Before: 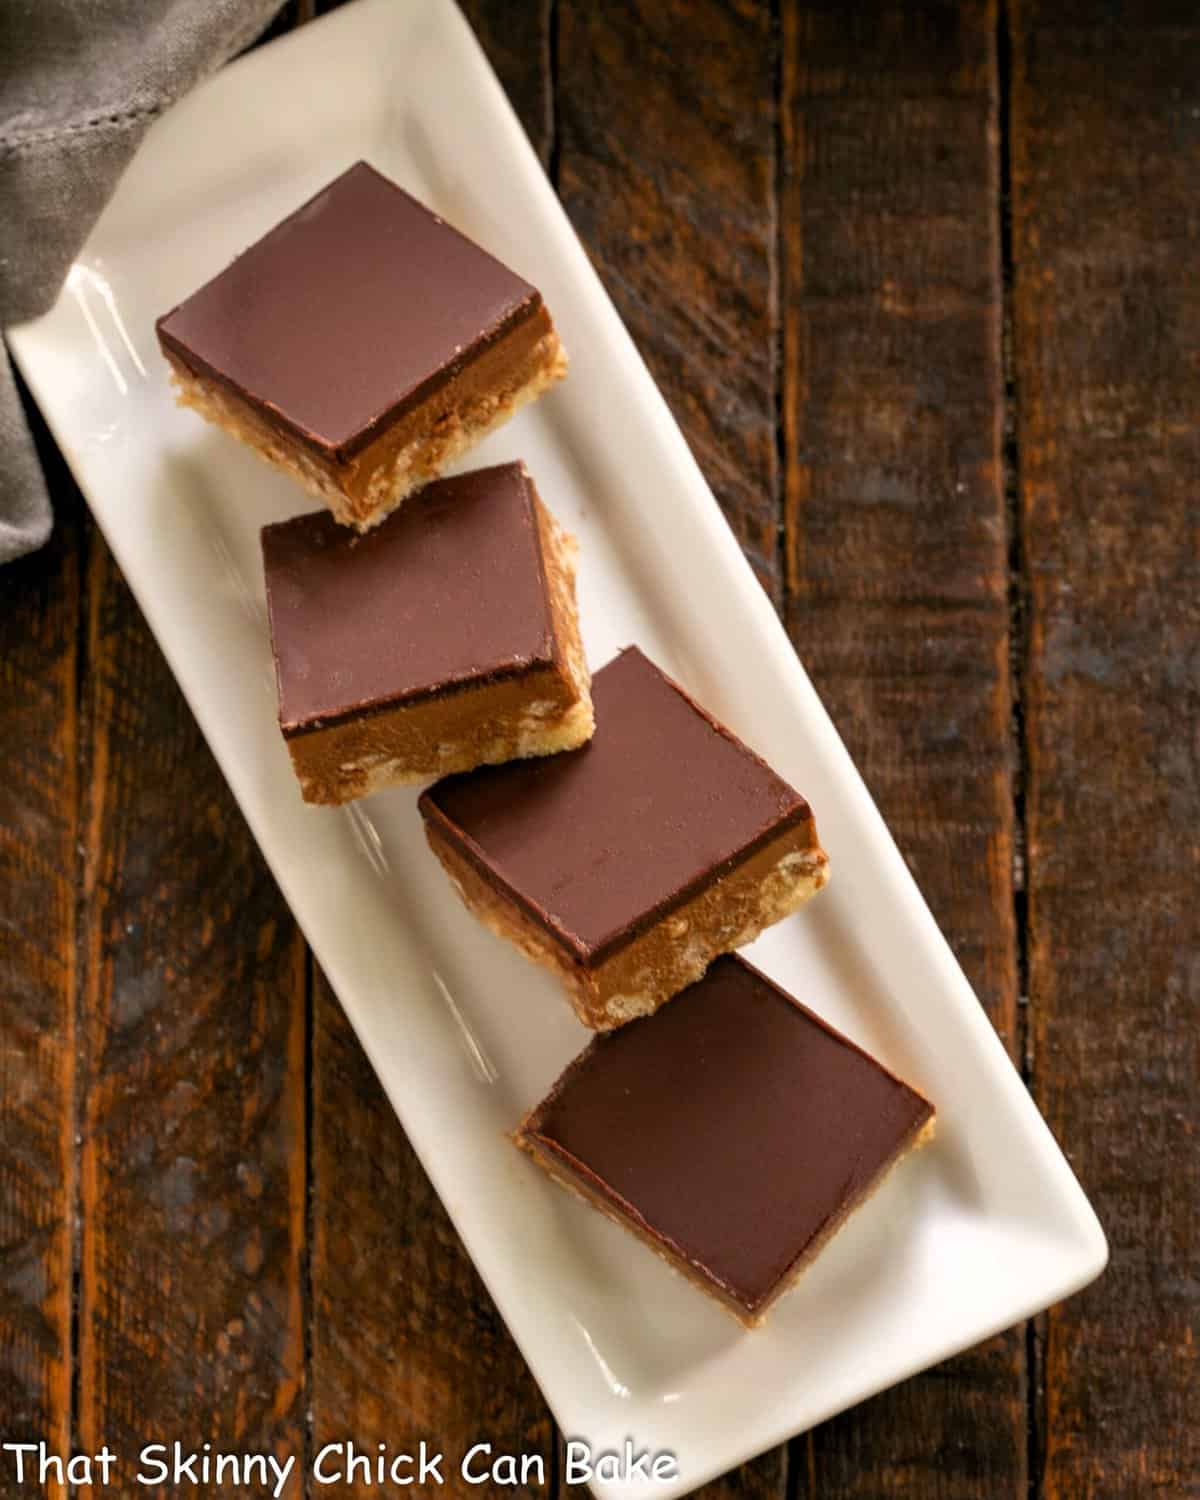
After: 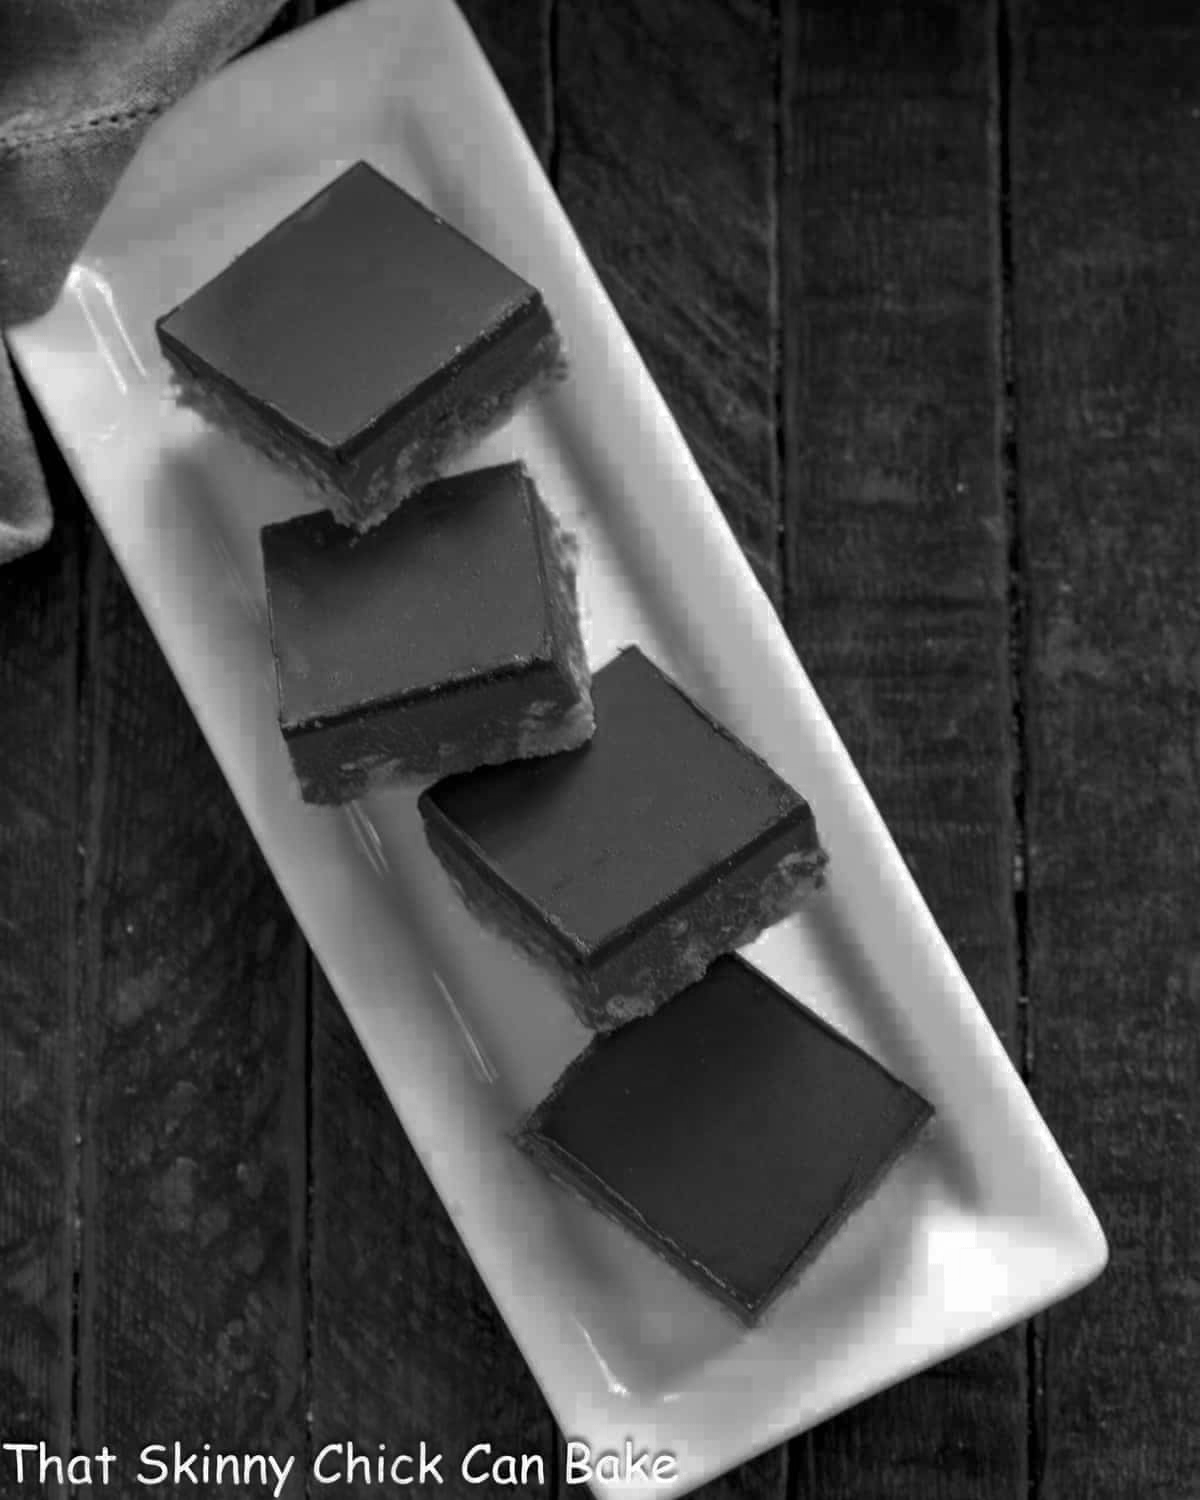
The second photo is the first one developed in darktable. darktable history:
color zones: curves: ch0 [(0.002, 0.429) (0.121, 0.212) (0.198, 0.113) (0.276, 0.344) (0.331, 0.541) (0.41, 0.56) (0.482, 0.289) (0.619, 0.227) (0.721, 0.18) (0.821, 0.435) (0.928, 0.555) (1, 0.587)]; ch1 [(0, 0) (0.143, 0) (0.286, 0) (0.429, 0) (0.571, 0) (0.714, 0) (0.857, 0)]
